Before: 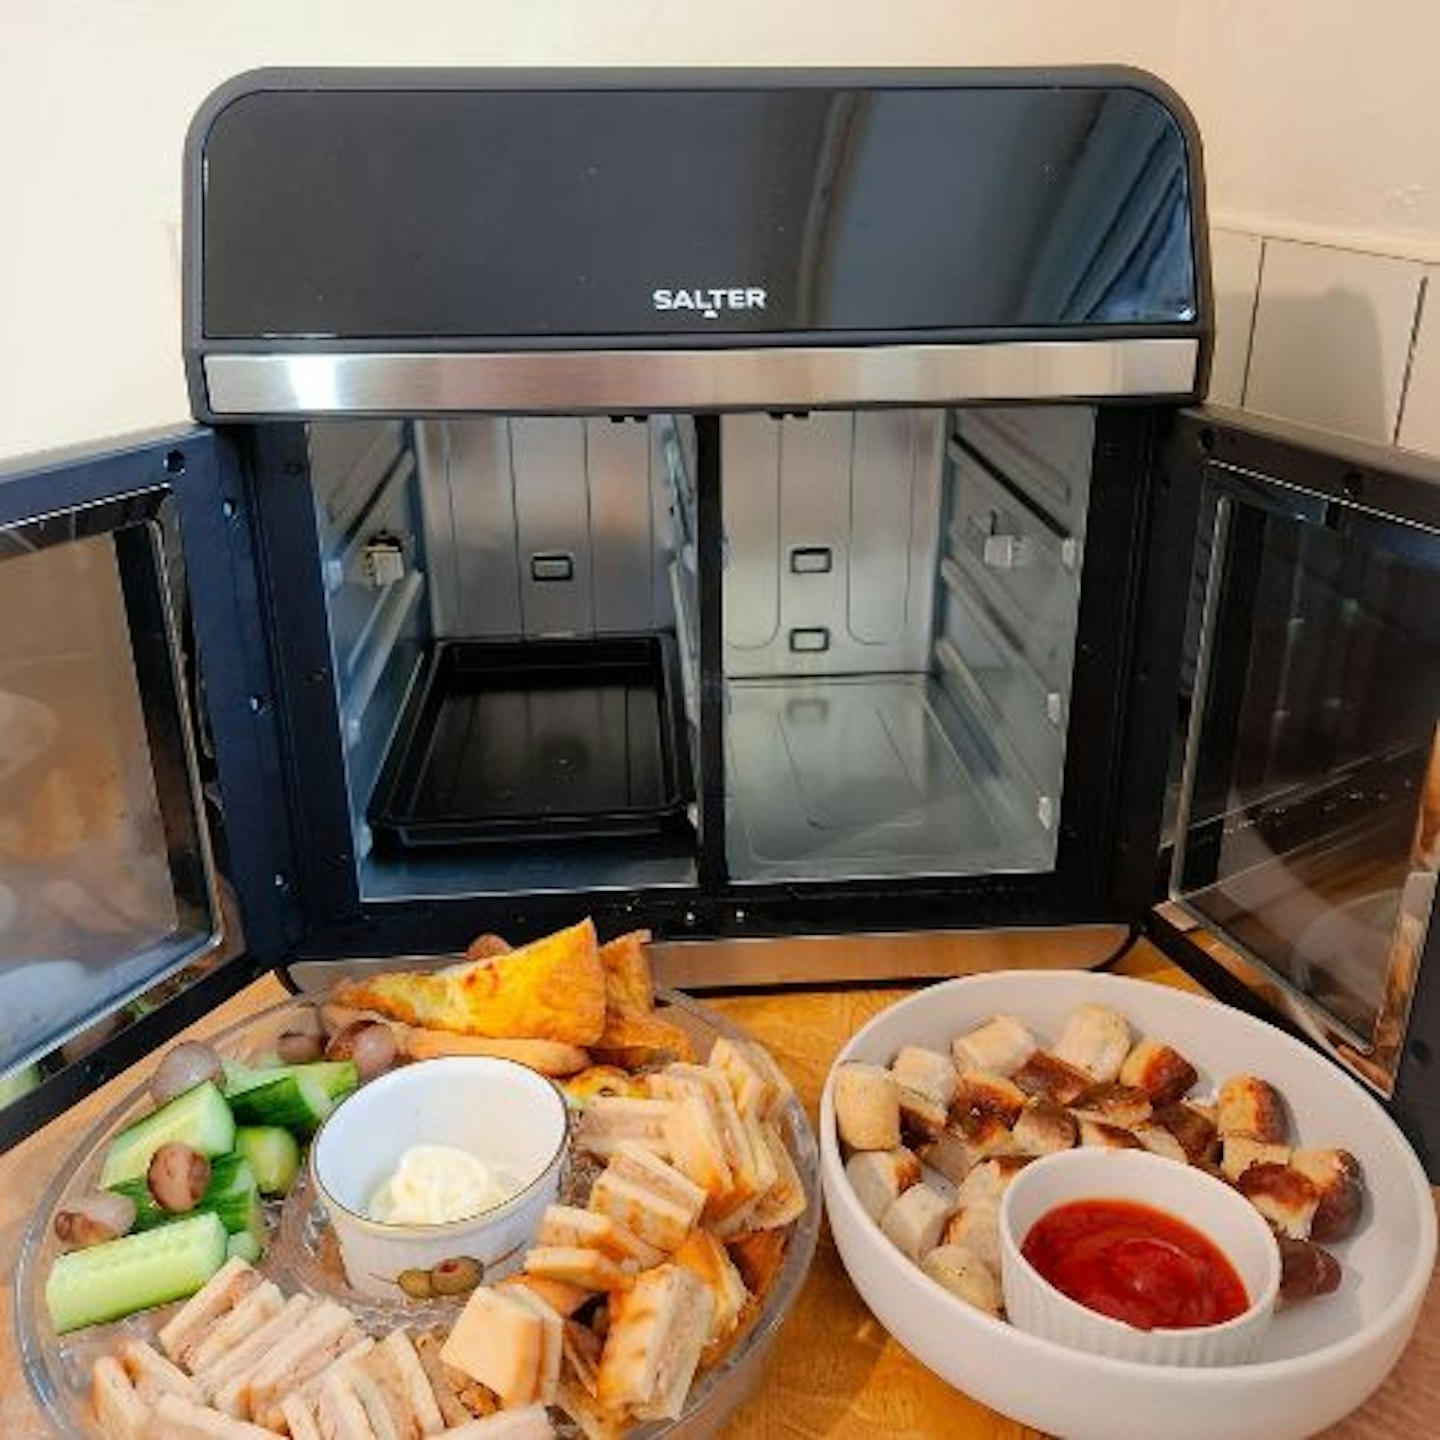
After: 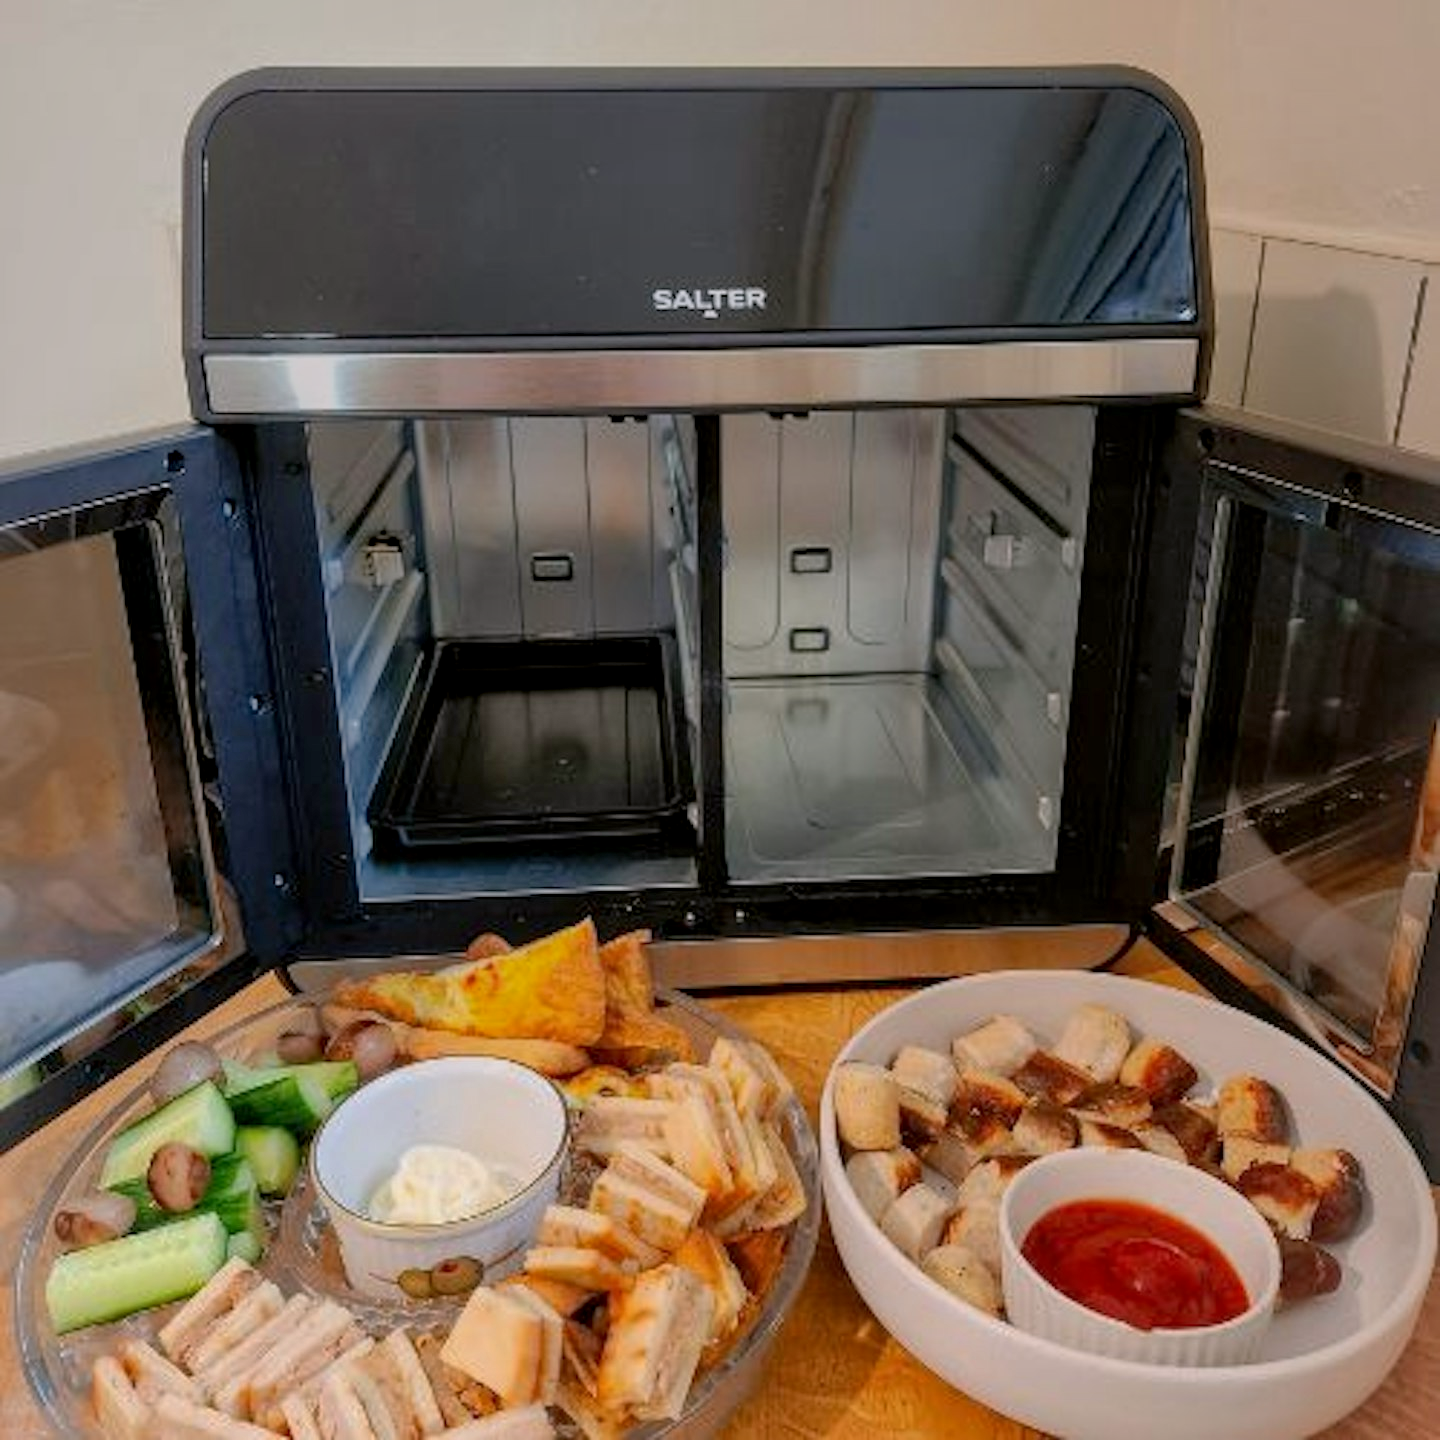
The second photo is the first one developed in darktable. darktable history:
color correction: highlights a* 3.12, highlights b* -1.55, shadows a* -0.101, shadows b* 2.52, saturation 0.98
graduated density: rotation 5.63°, offset 76.9
local contrast: on, module defaults
shadows and highlights: on, module defaults
